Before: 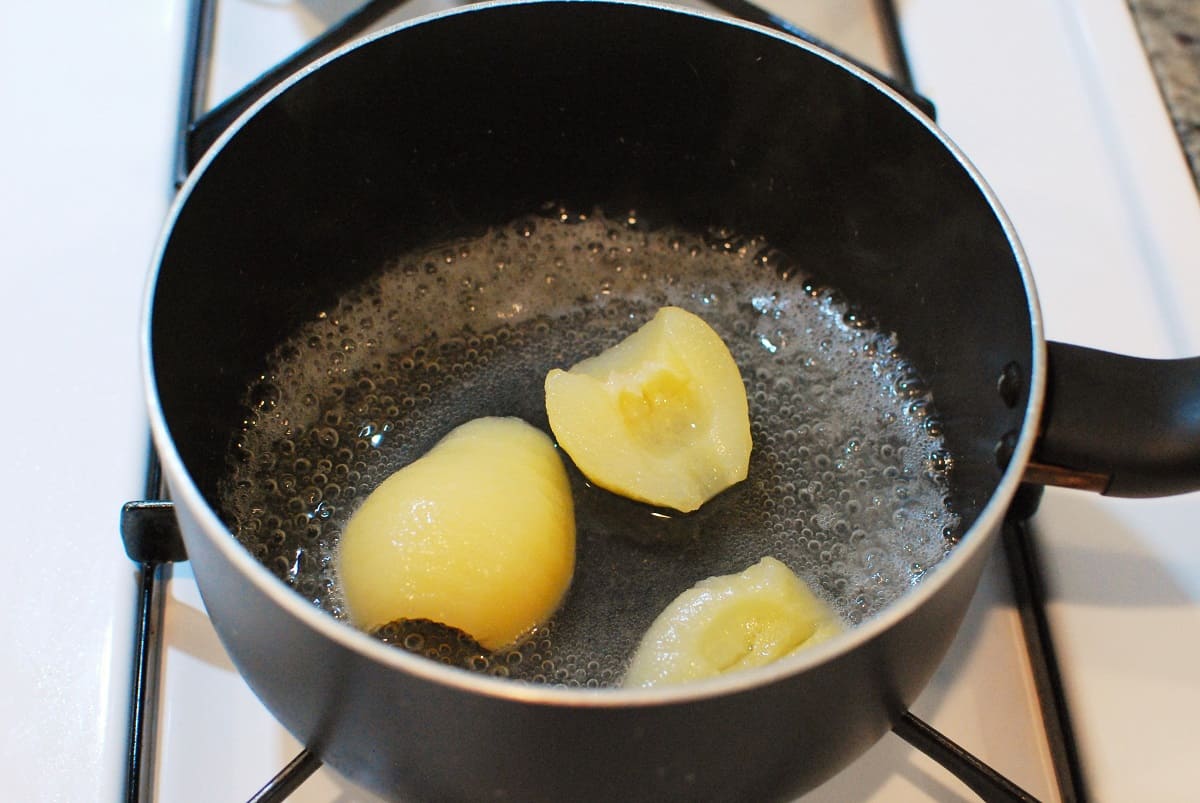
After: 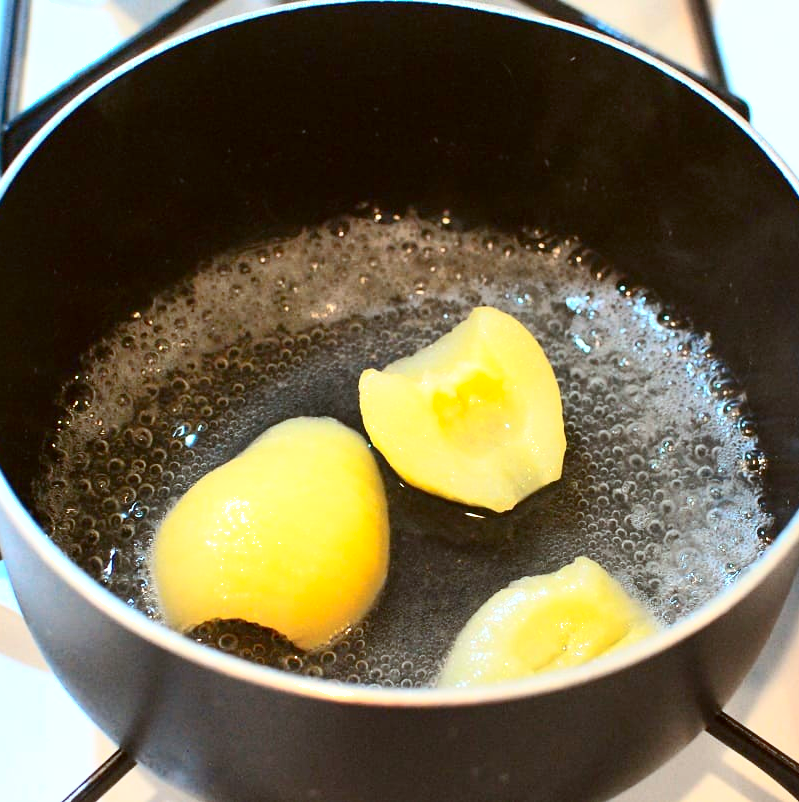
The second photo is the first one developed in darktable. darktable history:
crop and rotate: left 15.546%, right 17.787%
shadows and highlights: on, module defaults
exposure: black level correction 0.001, exposure 0.5 EV, compensate exposure bias true, compensate highlight preservation false
contrast brightness saturation: contrast 0.39, brightness 0.1
color correction: highlights a* -3.28, highlights b* -6.24, shadows a* 3.1, shadows b* 5.19
